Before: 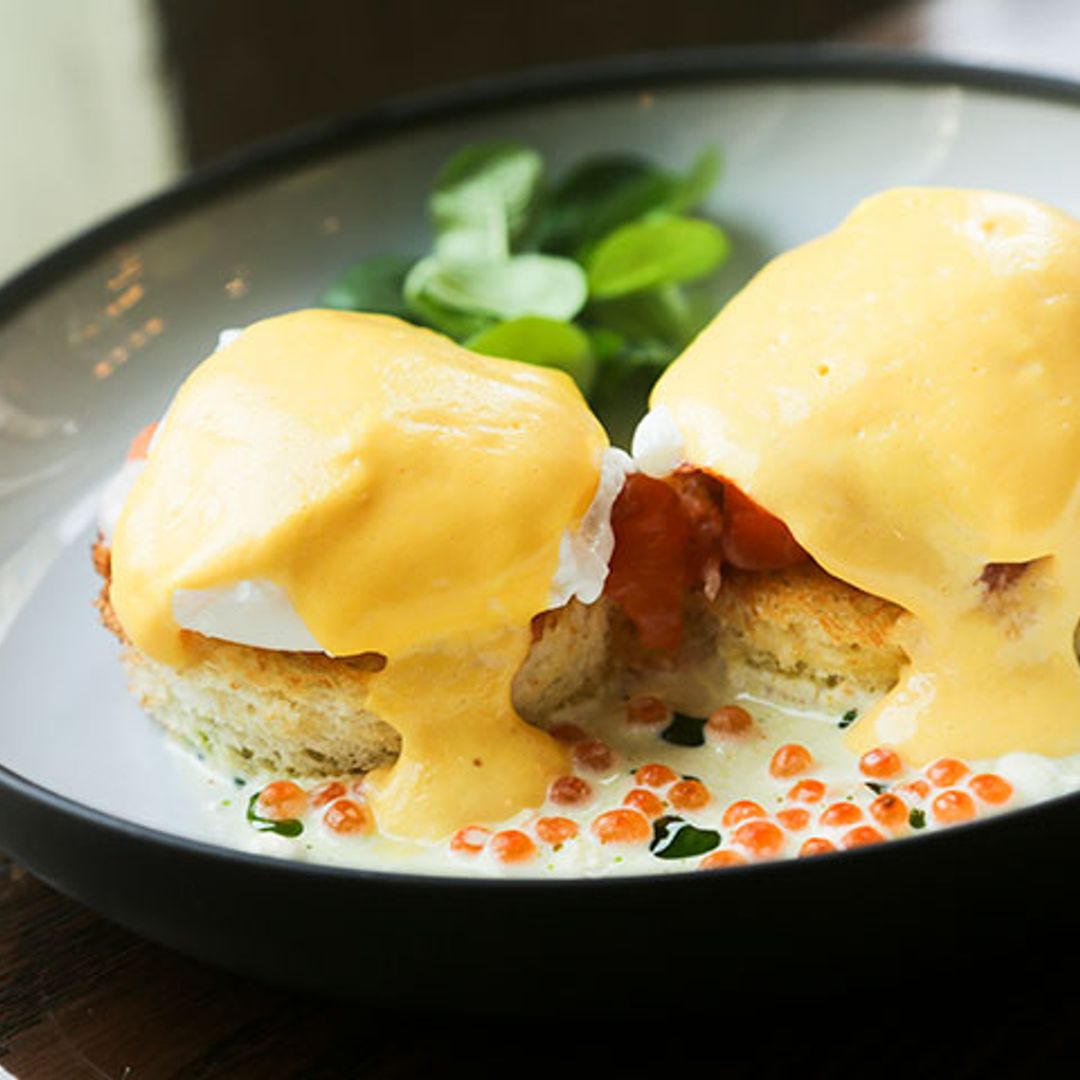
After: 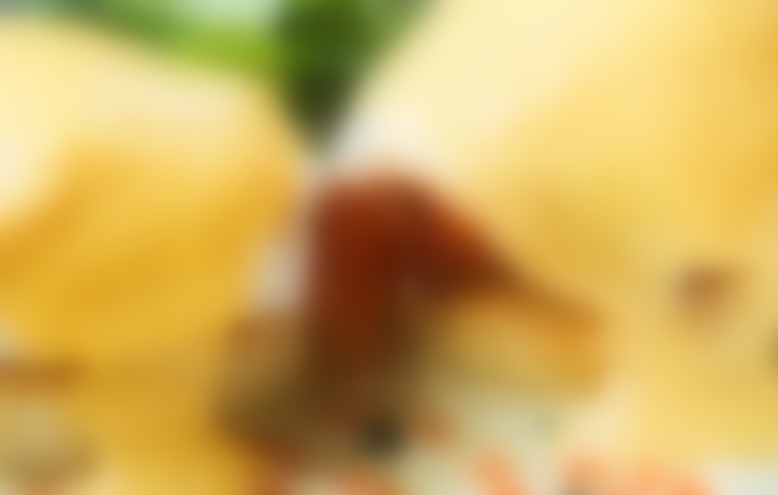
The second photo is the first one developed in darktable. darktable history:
crop and rotate: left 27.938%, top 27.046%, bottom 27.046%
lowpass: radius 16, unbound 0
